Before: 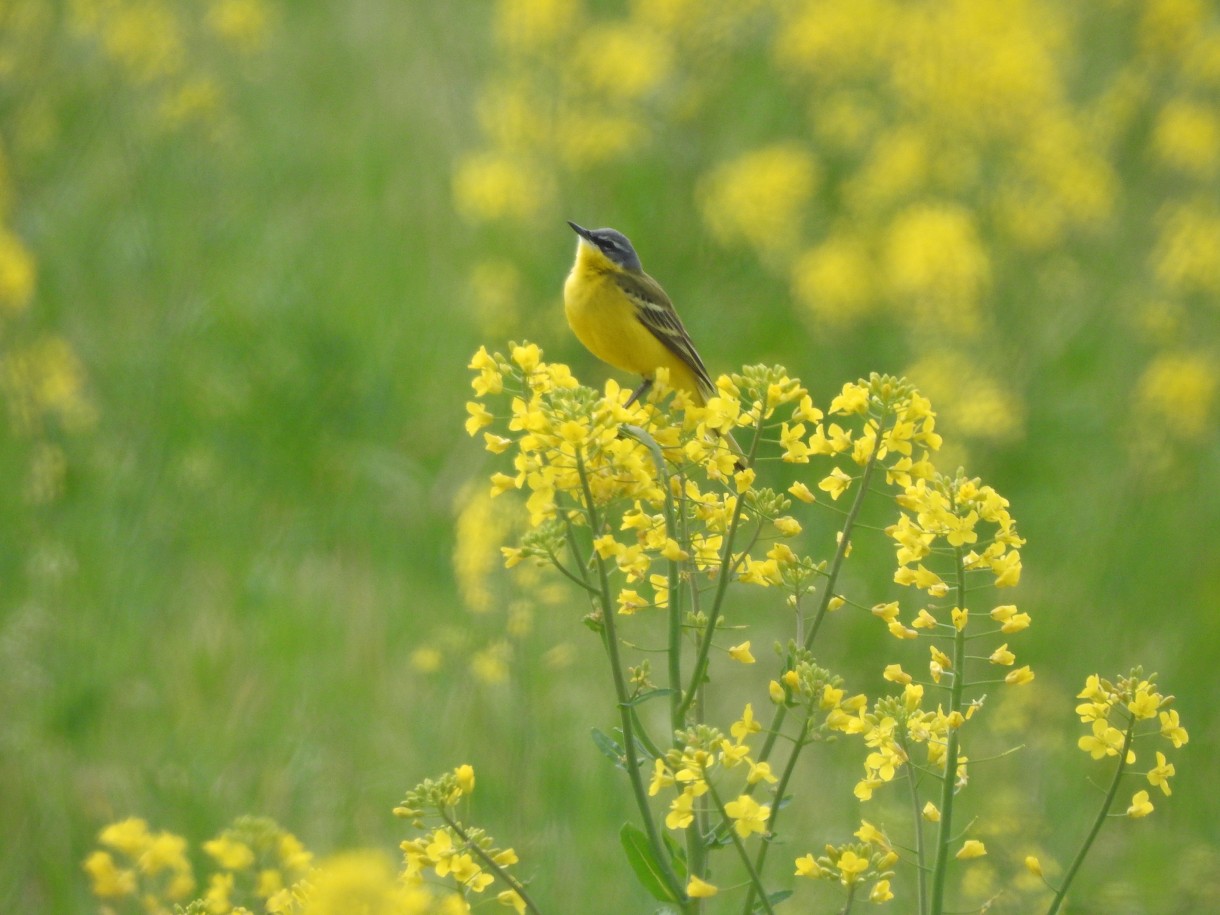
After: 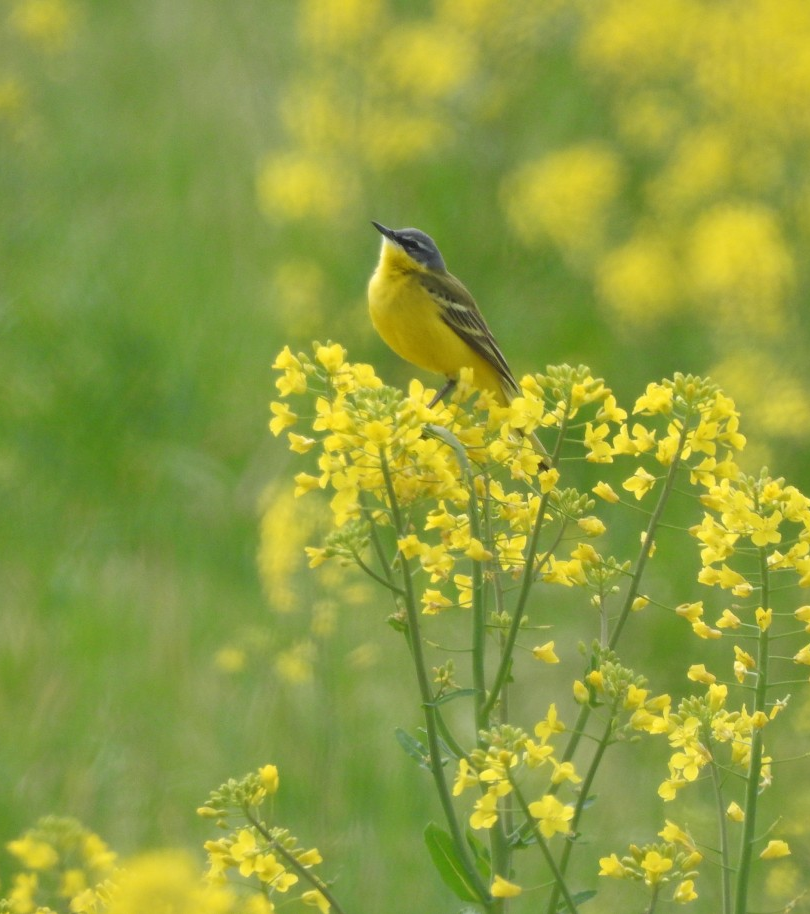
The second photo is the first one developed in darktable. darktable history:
crop and rotate: left 16.113%, right 17.447%
